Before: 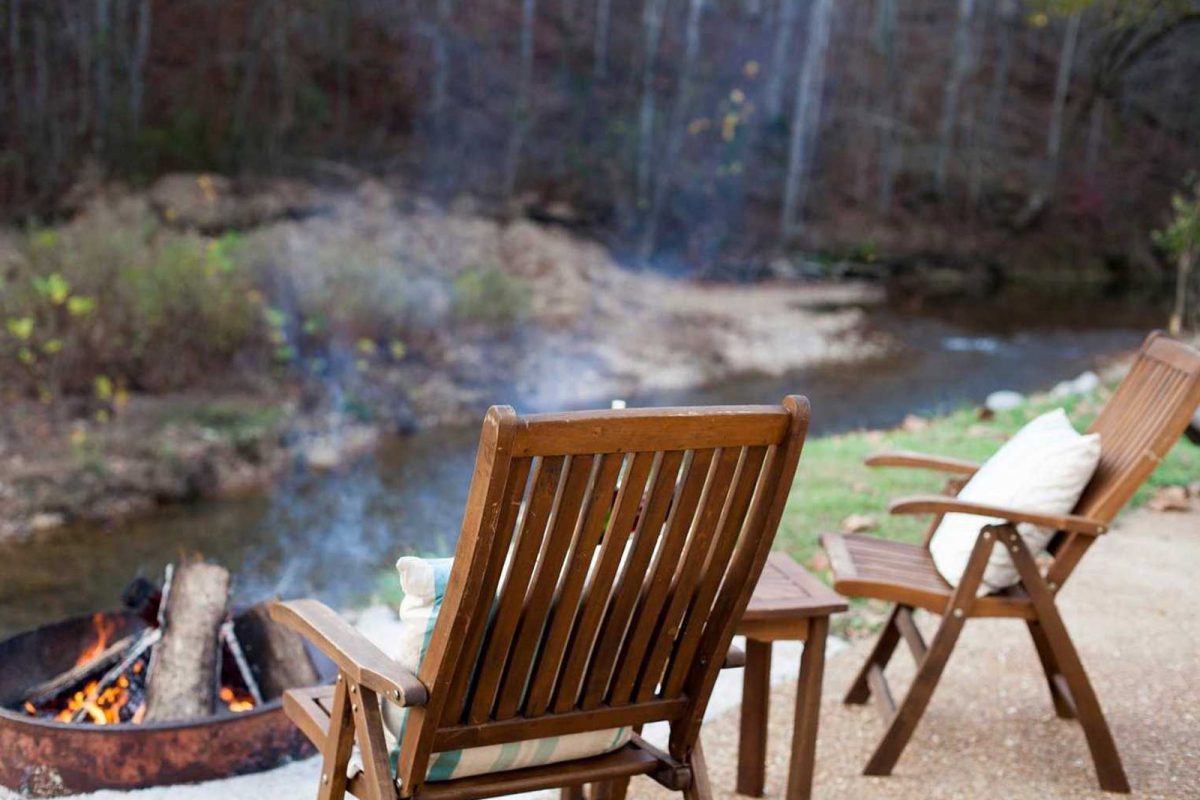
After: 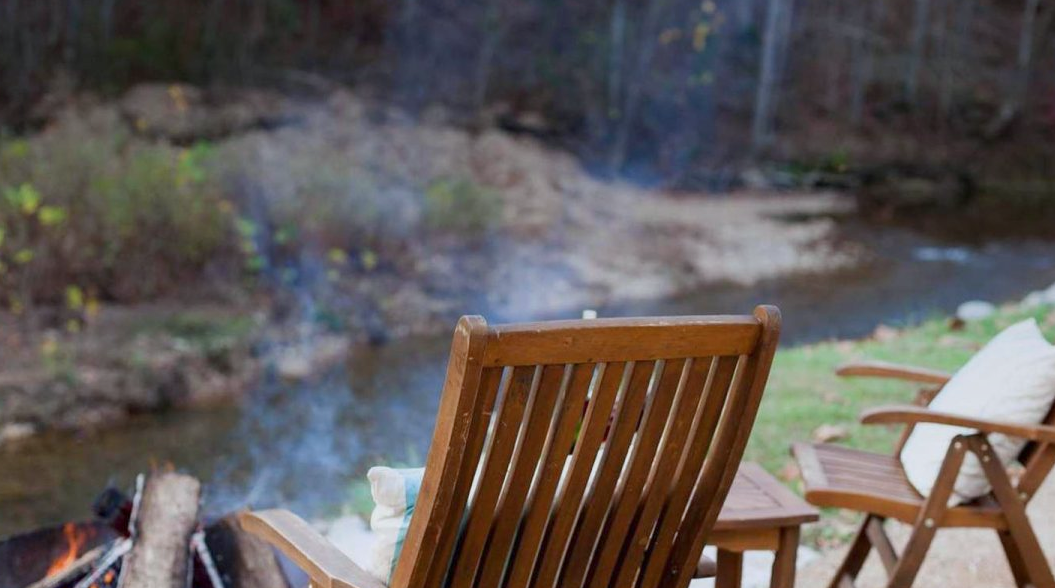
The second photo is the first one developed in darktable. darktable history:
white balance: red 0.98, blue 1.034
graduated density: on, module defaults
crop and rotate: left 2.425%, top 11.305%, right 9.6%, bottom 15.08%
color balance rgb: contrast -10%
